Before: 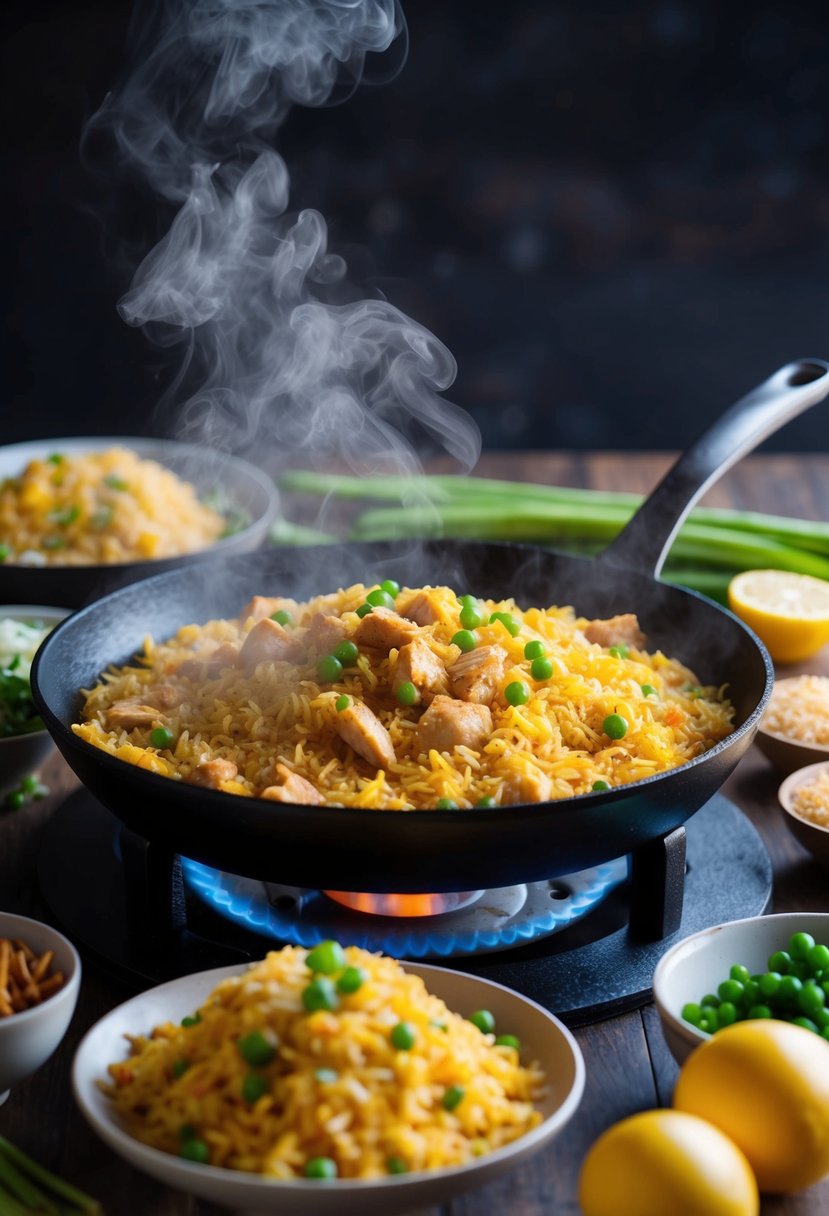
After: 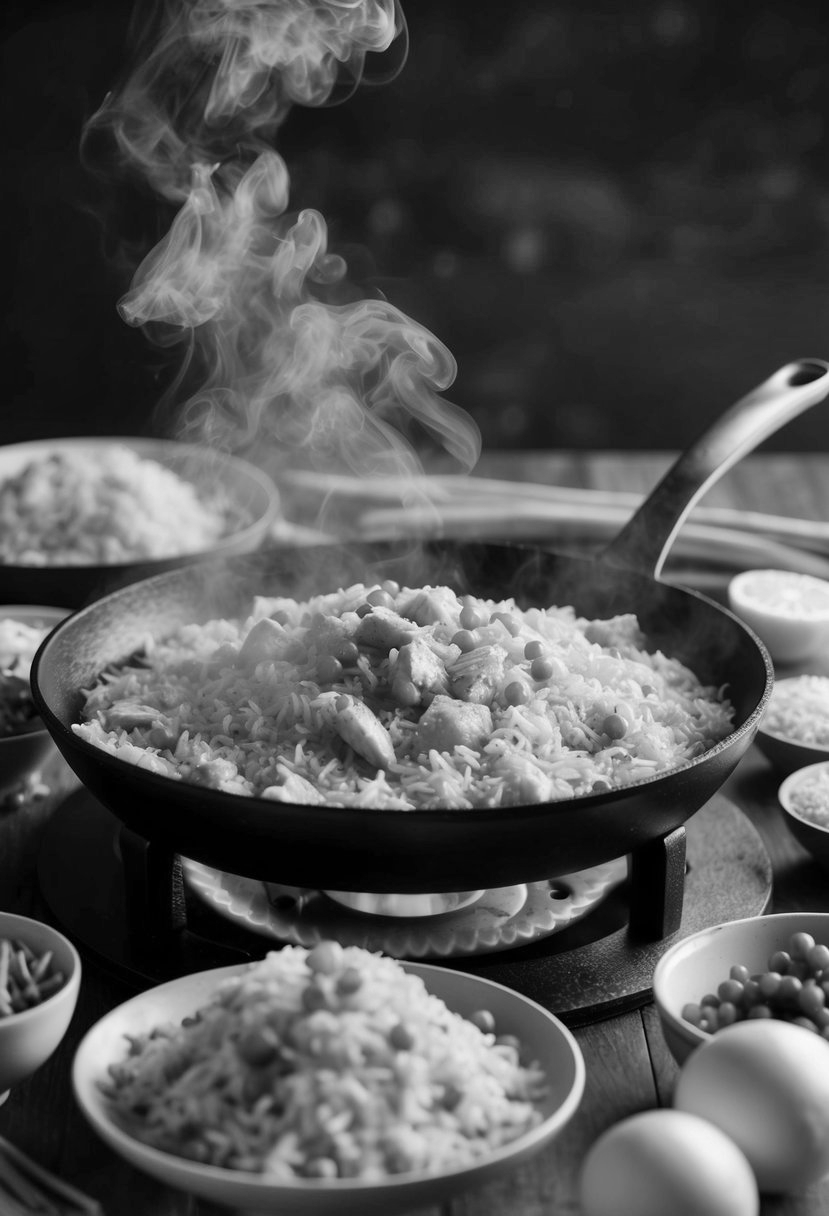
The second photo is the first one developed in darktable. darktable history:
monochrome: on, module defaults
shadows and highlights: radius 100.41, shadows 50.55, highlights -64.36, highlights color adjustment 49.82%, soften with gaussian
